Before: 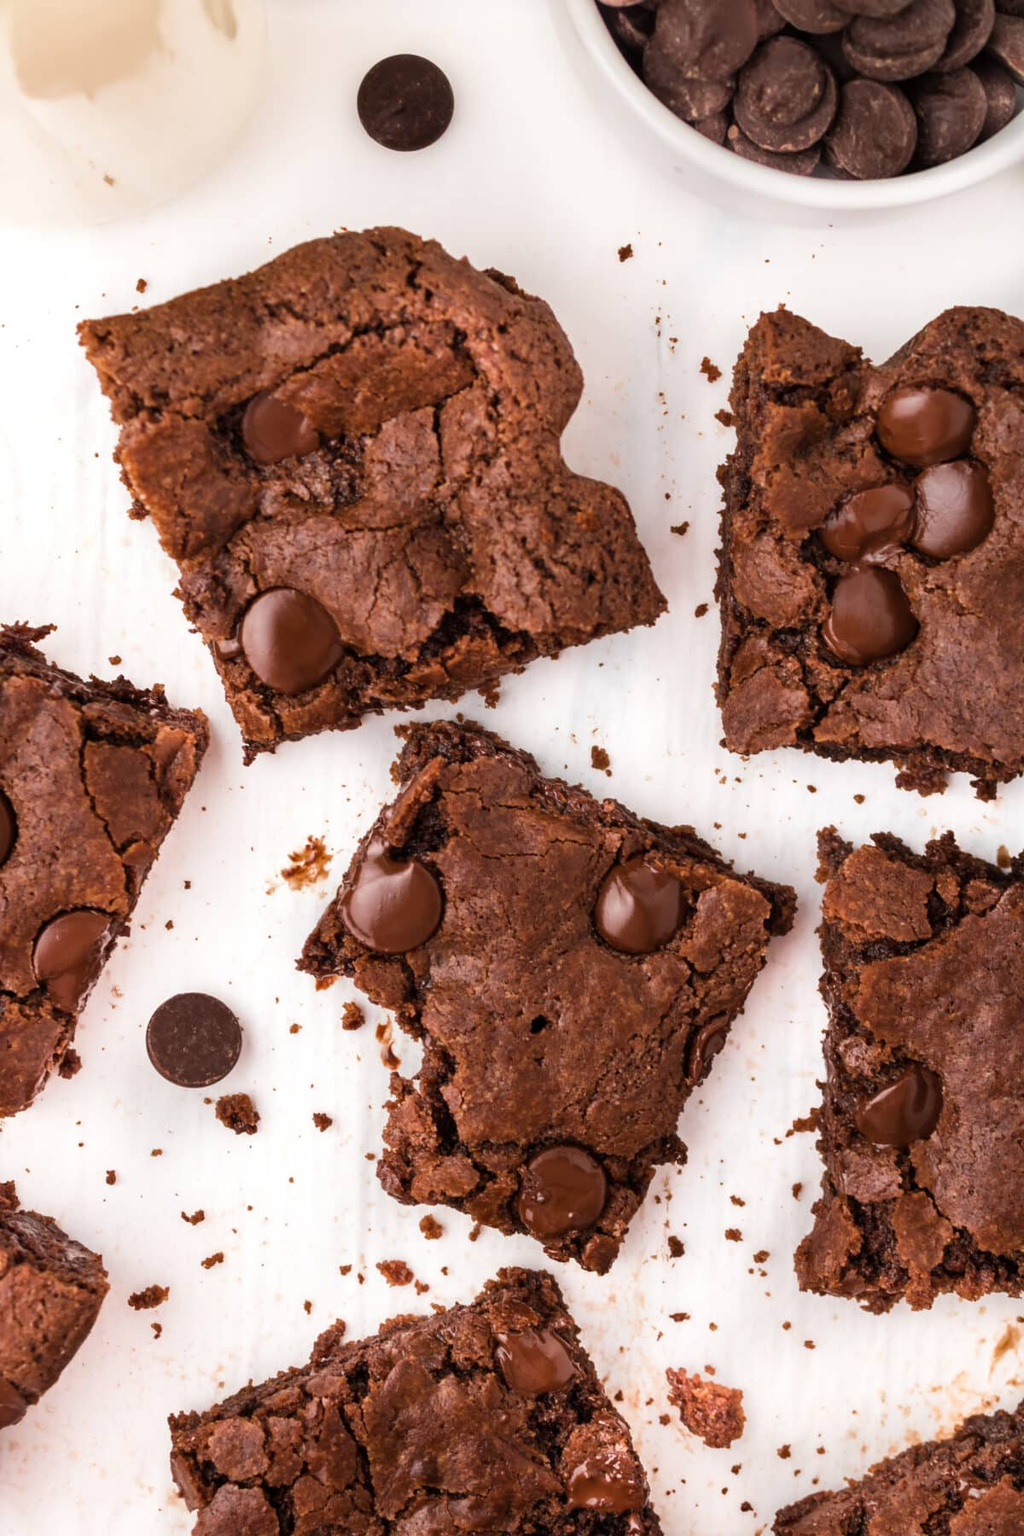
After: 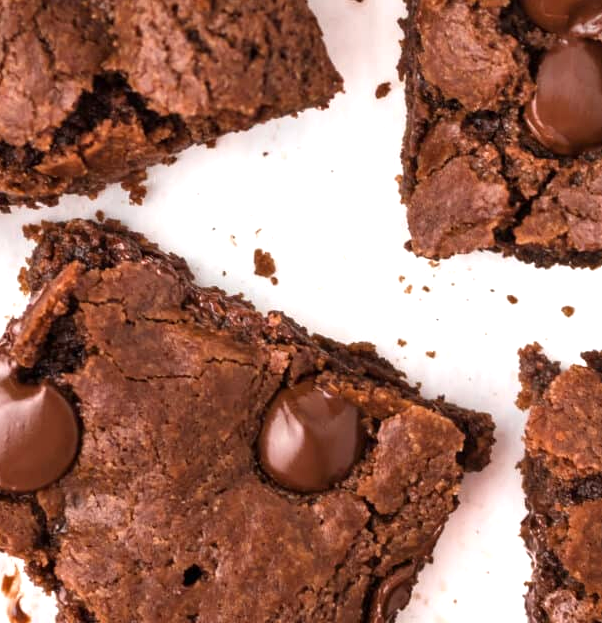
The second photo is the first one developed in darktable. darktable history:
crop: left 36.607%, top 34.735%, right 13.146%, bottom 30.611%
exposure: exposure 0.493 EV, compensate highlight preservation false
